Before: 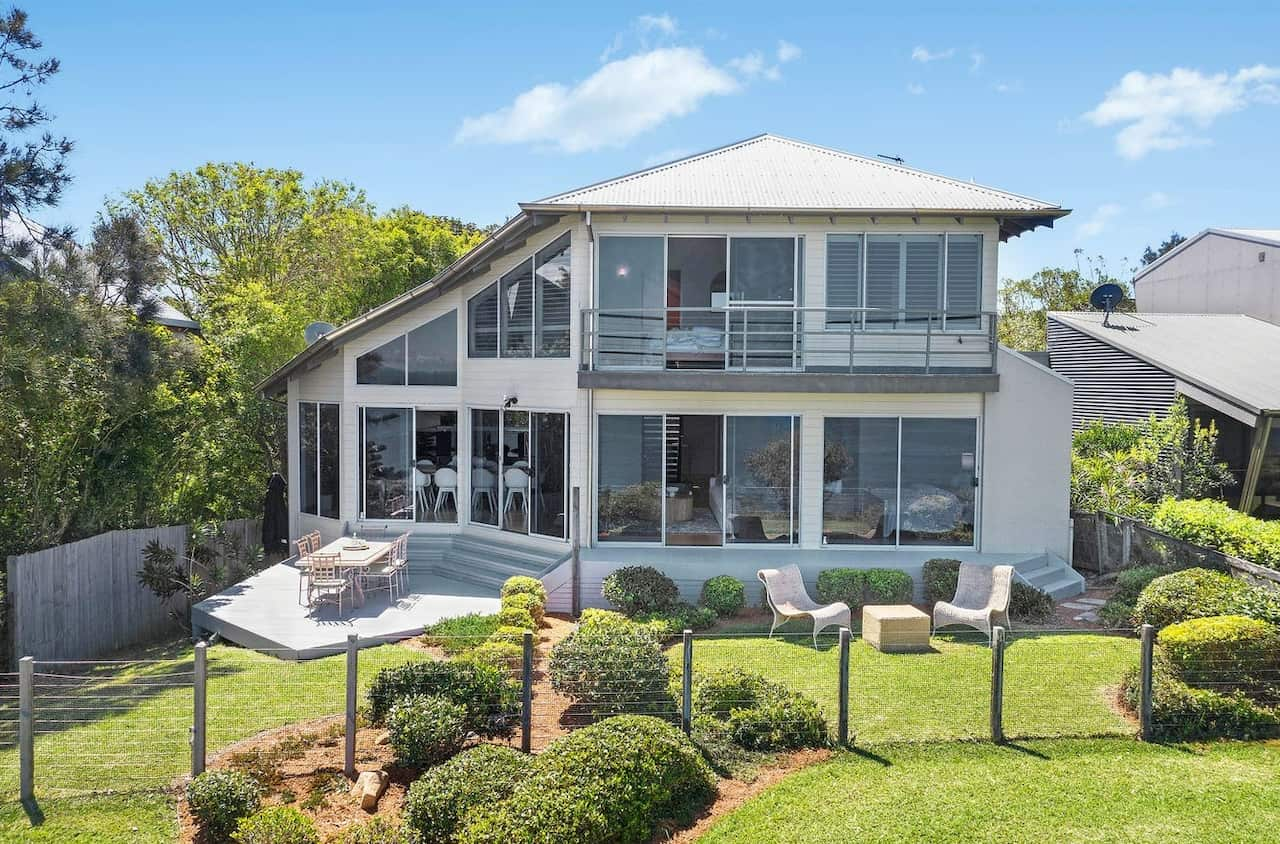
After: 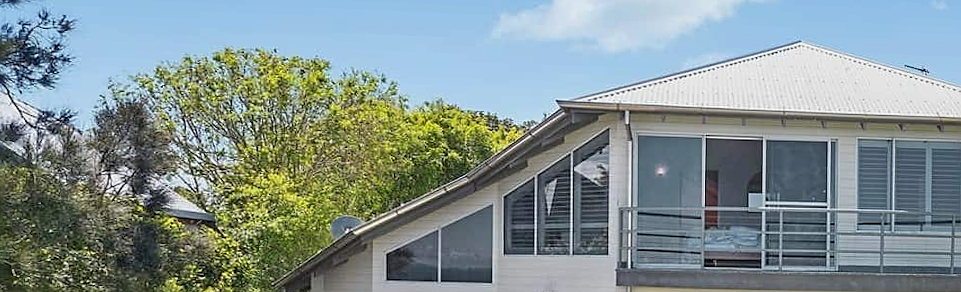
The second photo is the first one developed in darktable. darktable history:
crop: left 0.579%, top 7.627%, right 23.167%, bottom 54.275%
sharpen: on, module defaults
exposure: black level correction 0.001, exposure -0.2 EV, compensate highlight preservation false
rotate and perspective: rotation -0.013°, lens shift (vertical) -0.027, lens shift (horizontal) 0.178, crop left 0.016, crop right 0.989, crop top 0.082, crop bottom 0.918
